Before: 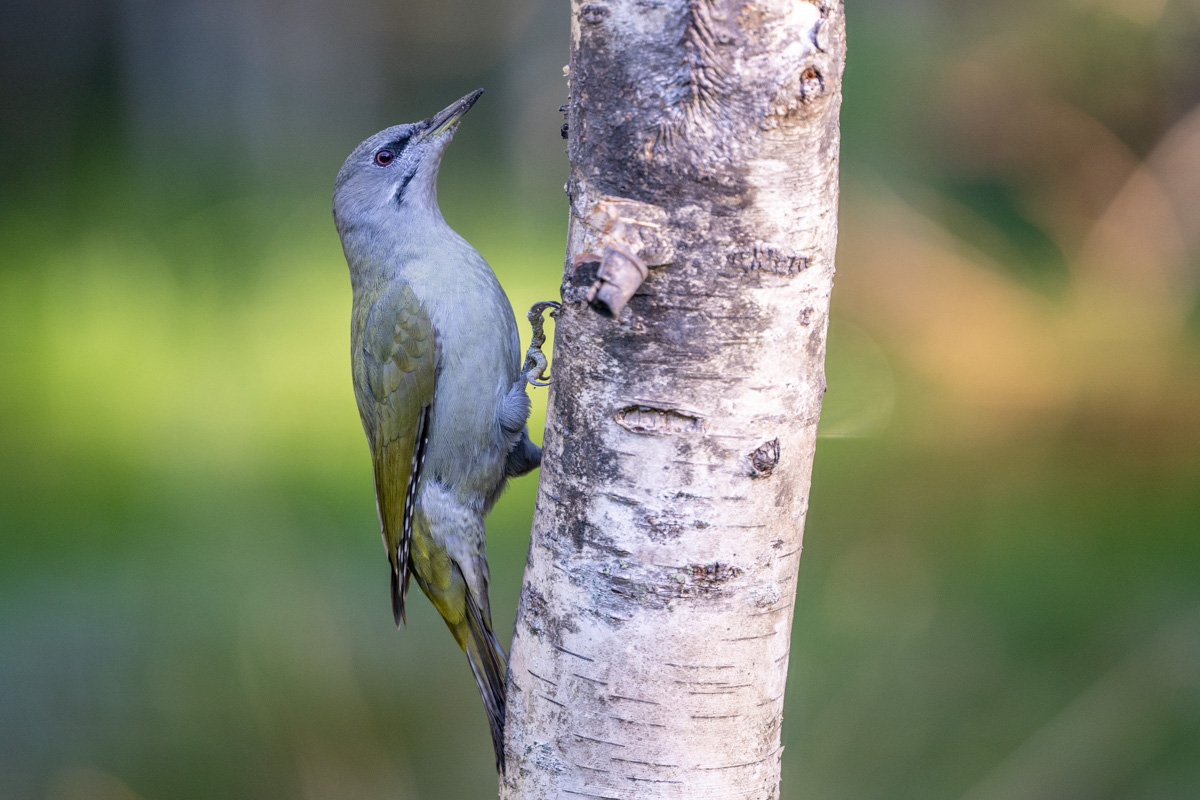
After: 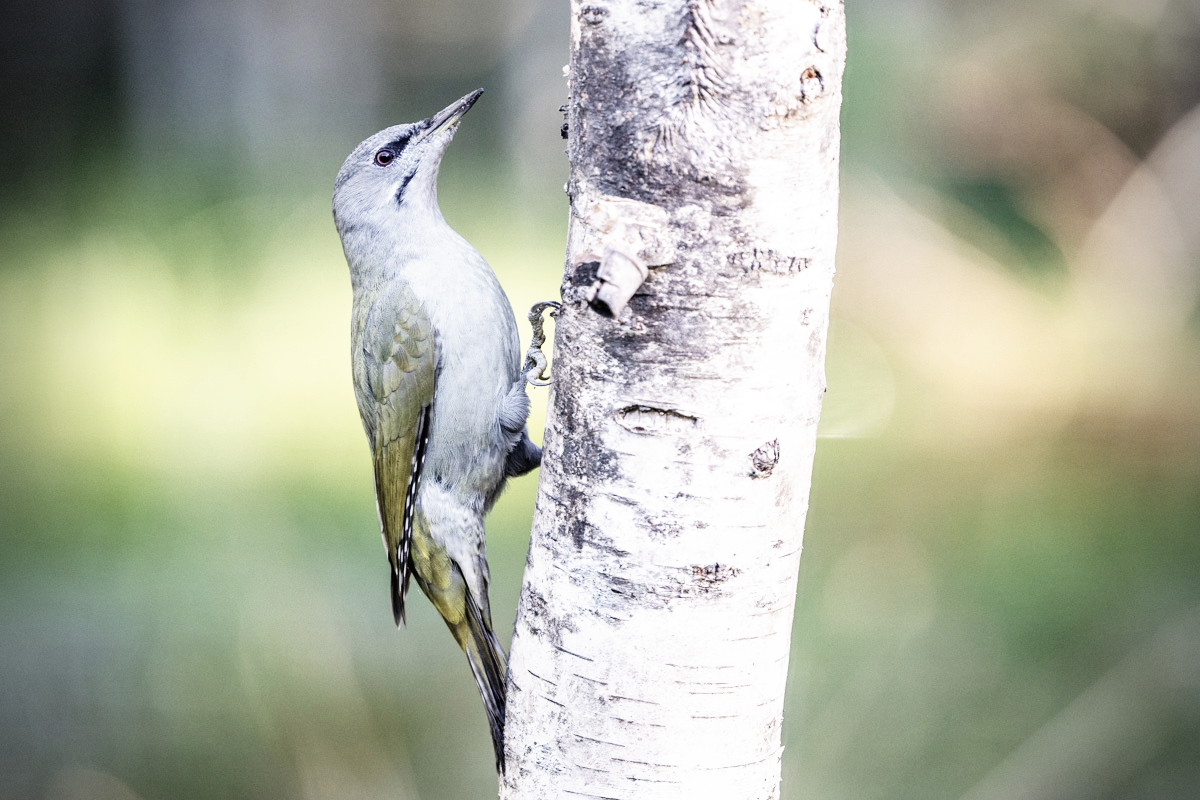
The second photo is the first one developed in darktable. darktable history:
base curve: curves: ch0 [(0, 0) (0.007, 0.004) (0.027, 0.03) (0.046, 0.07) (0.207, 0.54) (0.442, 0.872) (0.673, 0.972) (1, 1)], preserve colors none
color correction: highlights b* 0.063, saturation 0.488
vignetting: brightness -0.684
